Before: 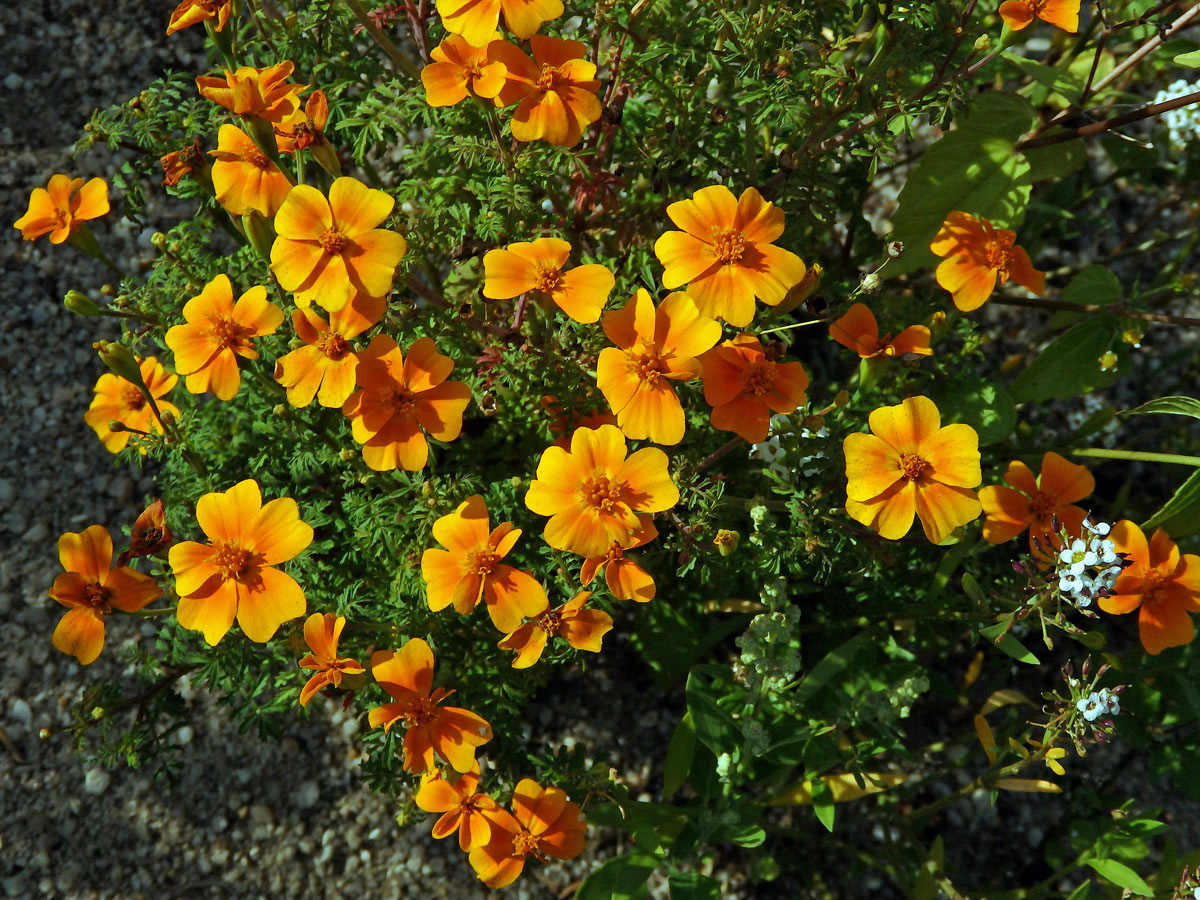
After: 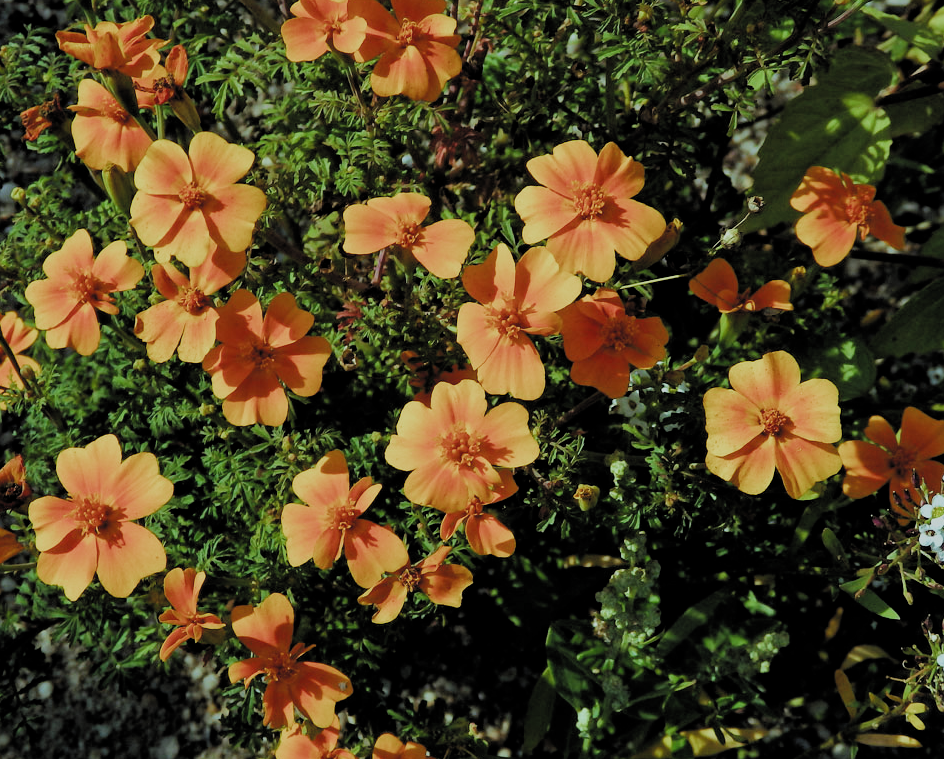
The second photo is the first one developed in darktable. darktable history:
filmic rgb: black relative exposure -4.83 EV, white relative exposure 4.04 EV, threshold 5.98 EV, hardness 2.82, color science v4 (2020), contrast in shadows soft, contrast in highlights soft, enable highlight reconstruction true
crop: left 11.692%, top 5.048%, right 9.593%, bottom 10.516%
